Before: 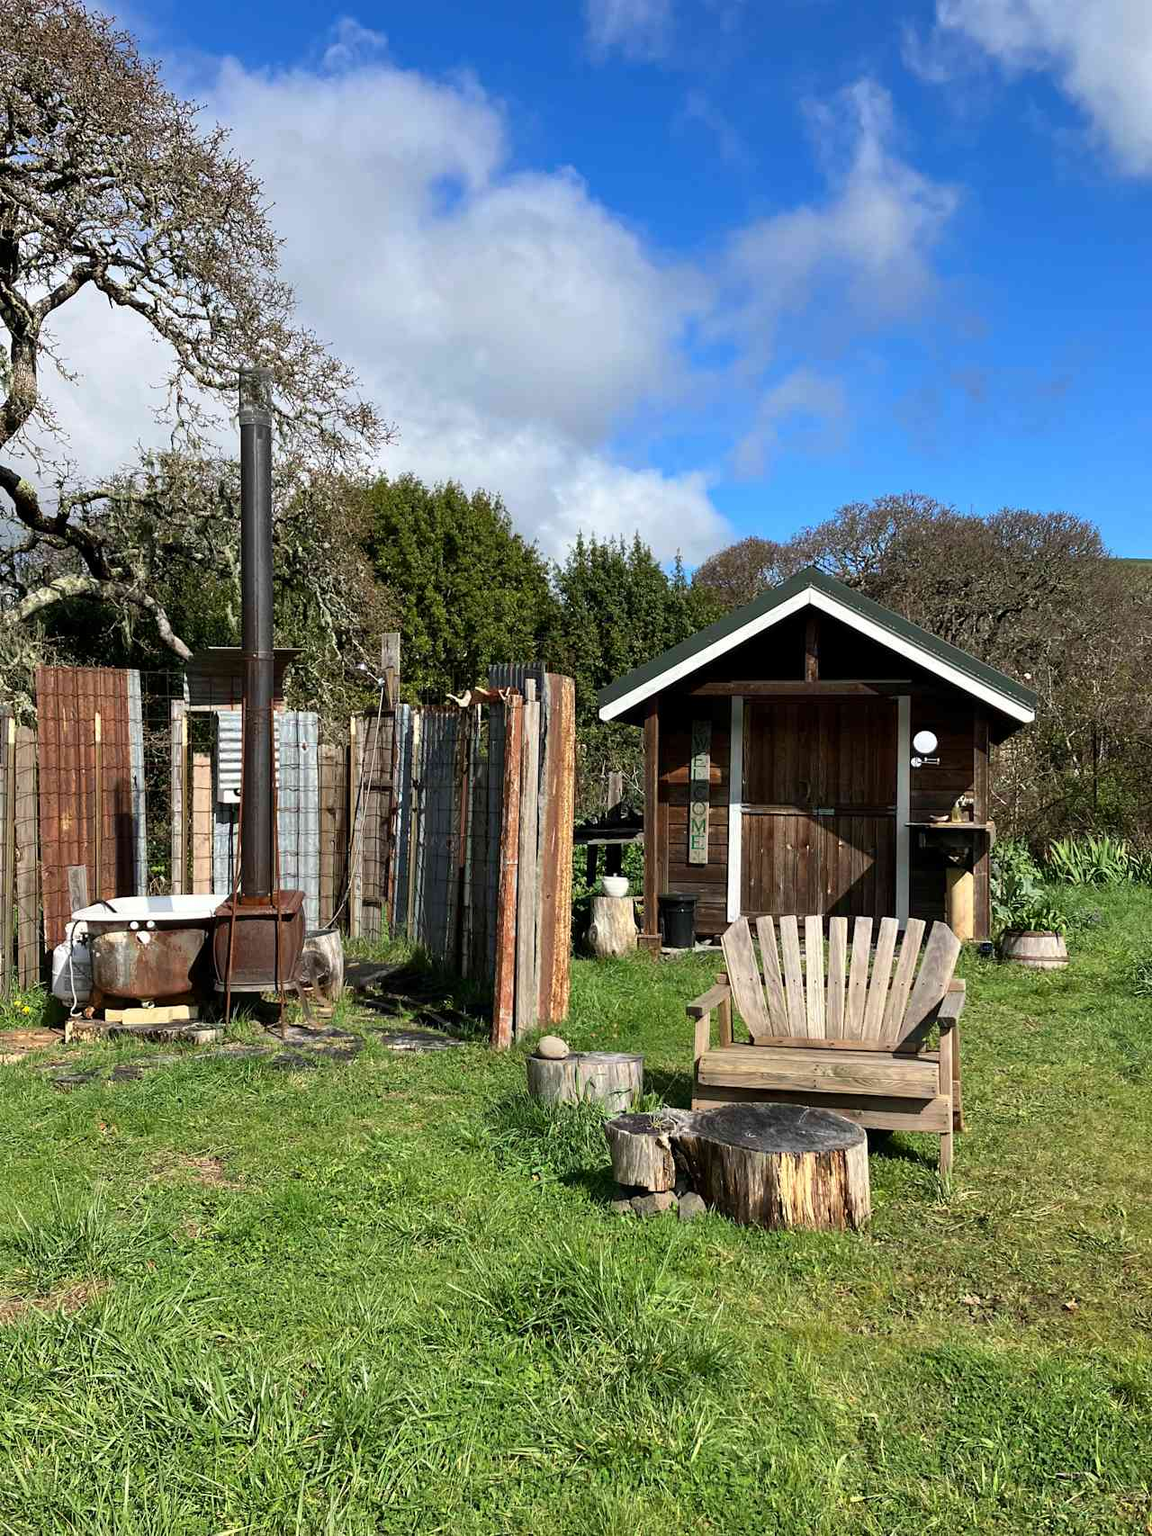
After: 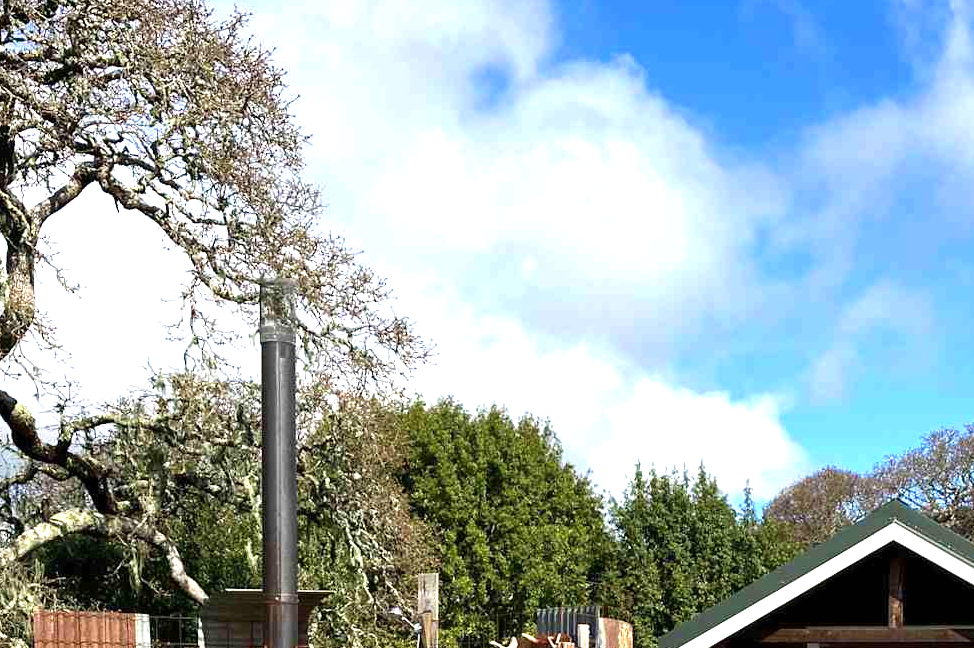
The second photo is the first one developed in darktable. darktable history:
crop: left 0.509%, top 7.647%, right 23.32%, bottom 54.349%
velvia: strength 9.9%
exposure: black level correction 0, exposure 0.892 EV, compensate exposure bias true, compensate highlight preservation false
